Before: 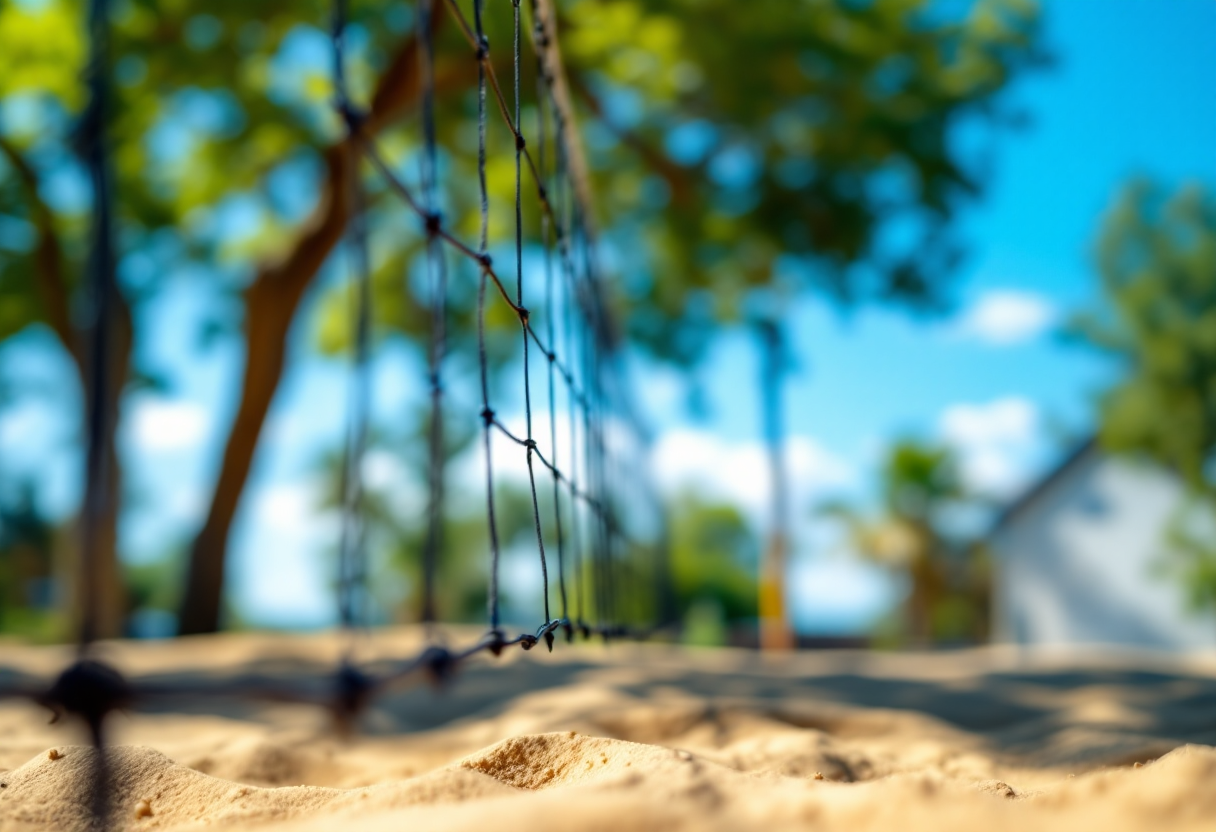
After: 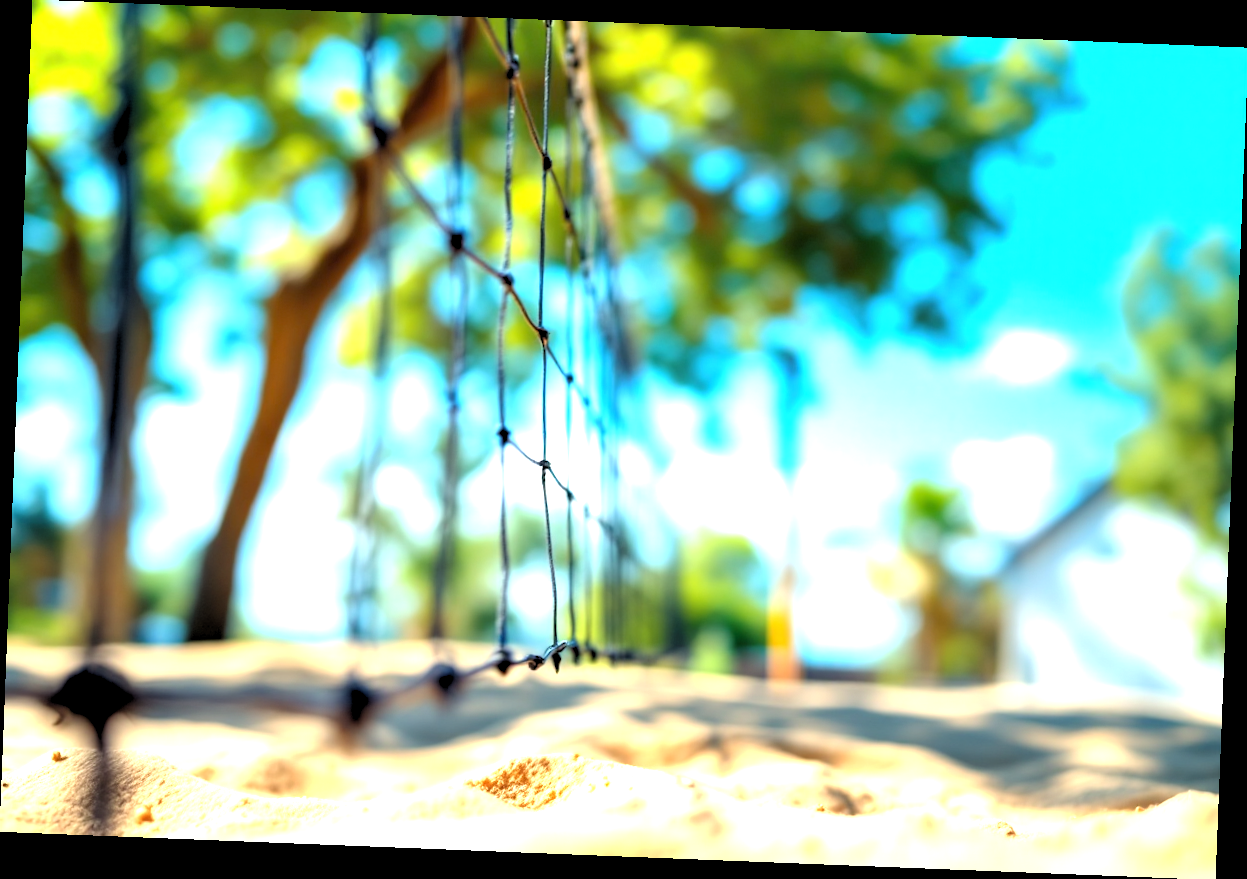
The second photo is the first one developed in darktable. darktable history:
rotate and perspective: rotation 2.27°, automatic cropping off
rgb levels: levels [[0.013, 0.434, 0.89], [0, 0.5, 1], [0, 0.5, 1]]
exposure: black level correction 0, exposure 1.5 EV, compensate highlight preservation false
